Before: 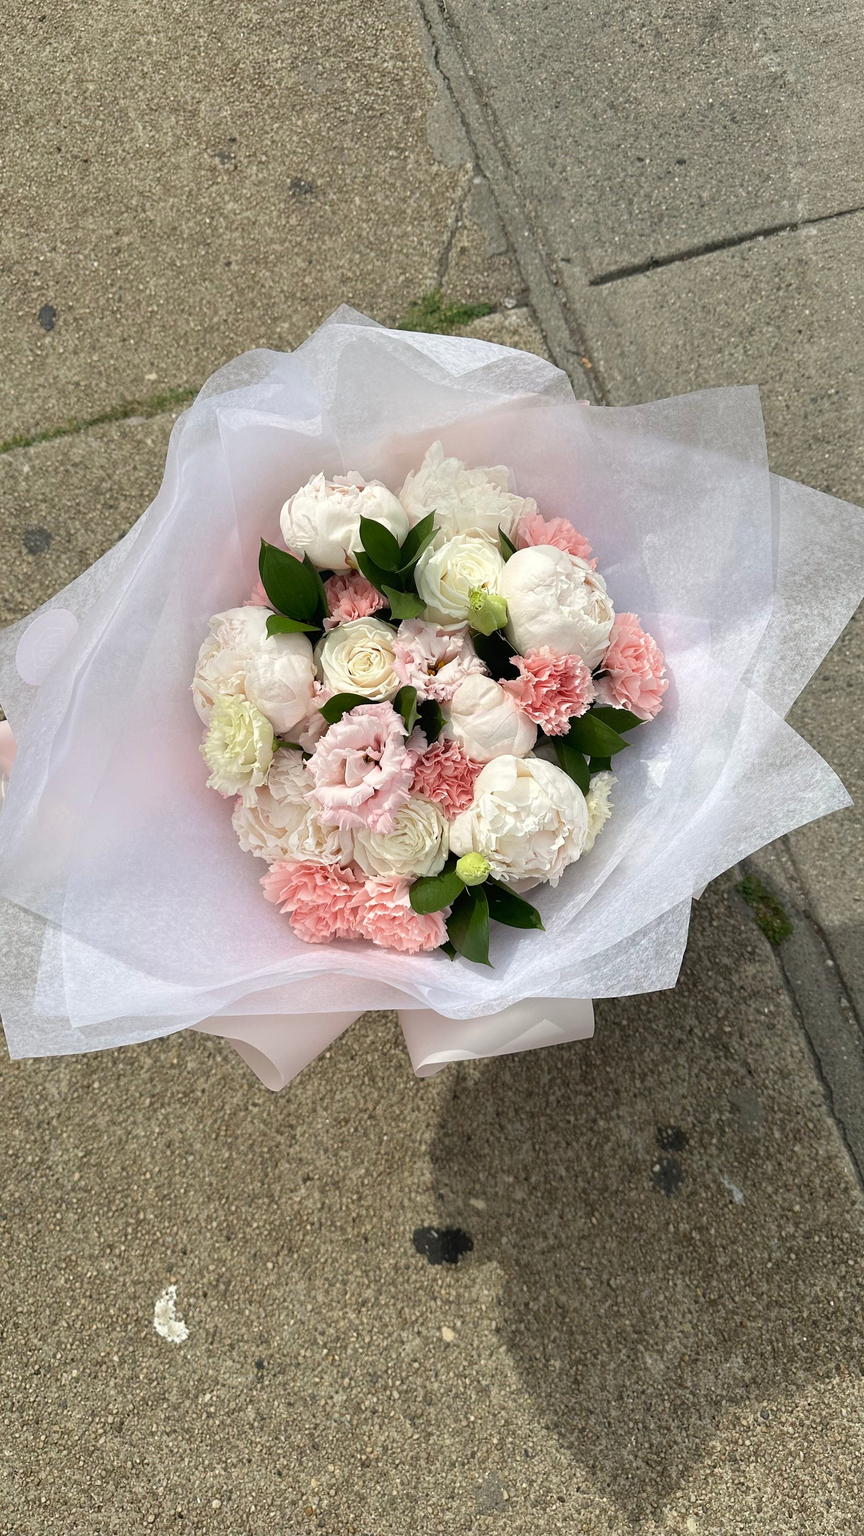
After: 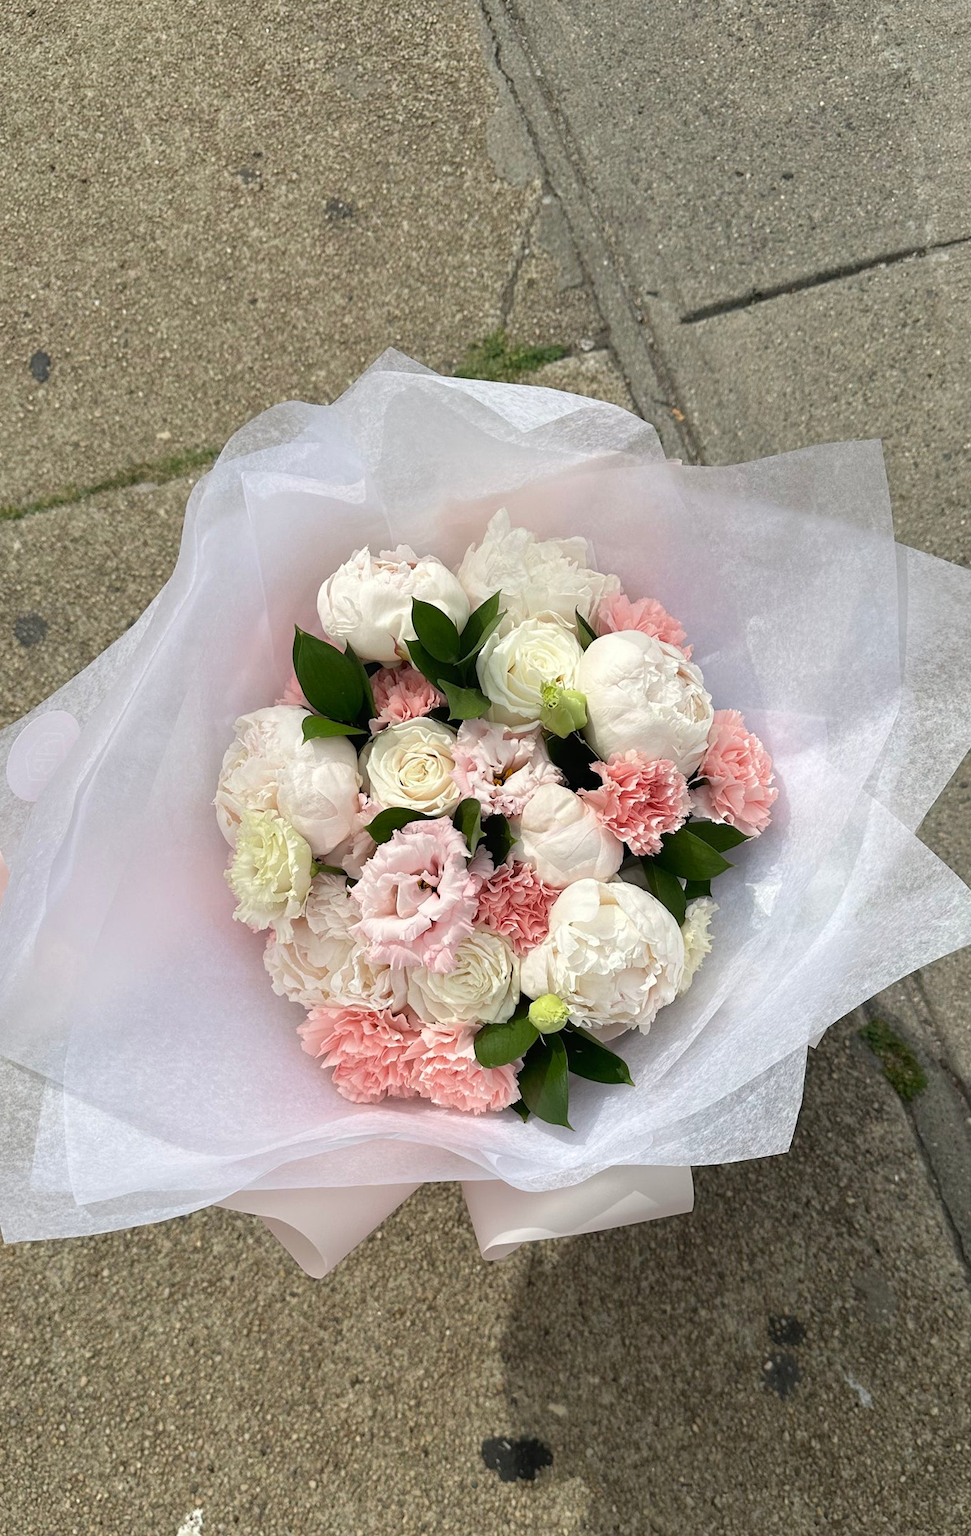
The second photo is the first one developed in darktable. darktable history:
crop and rotate: angle 0.478°, left 0.42%, right 2.993%, bottom 14.119%
